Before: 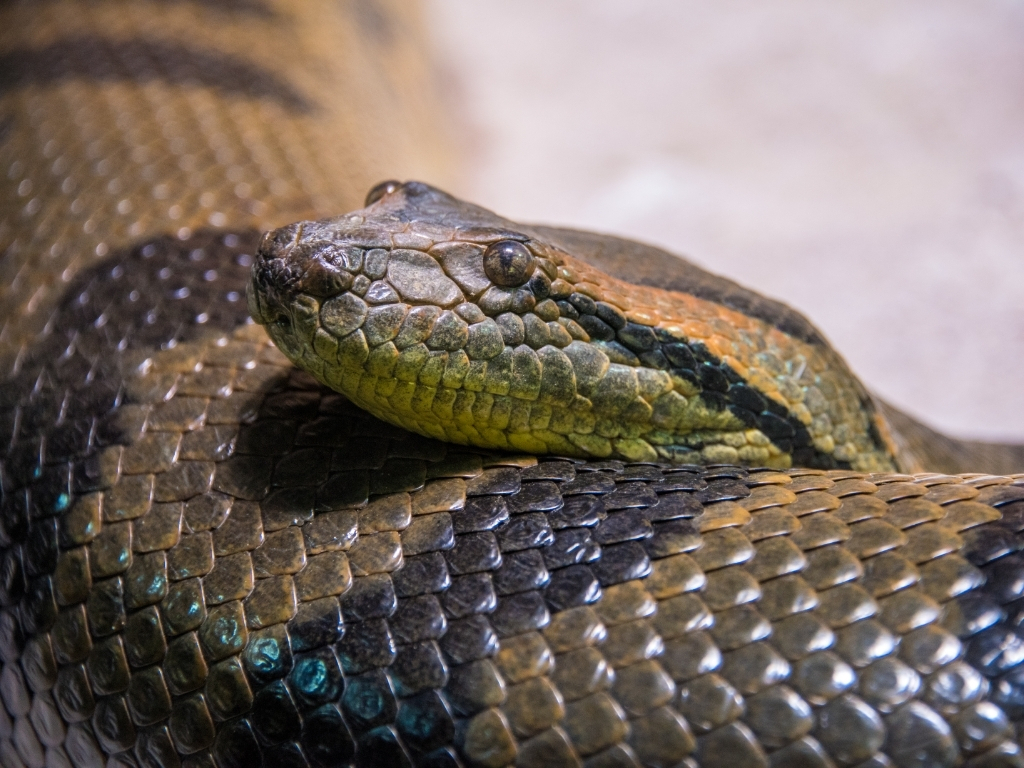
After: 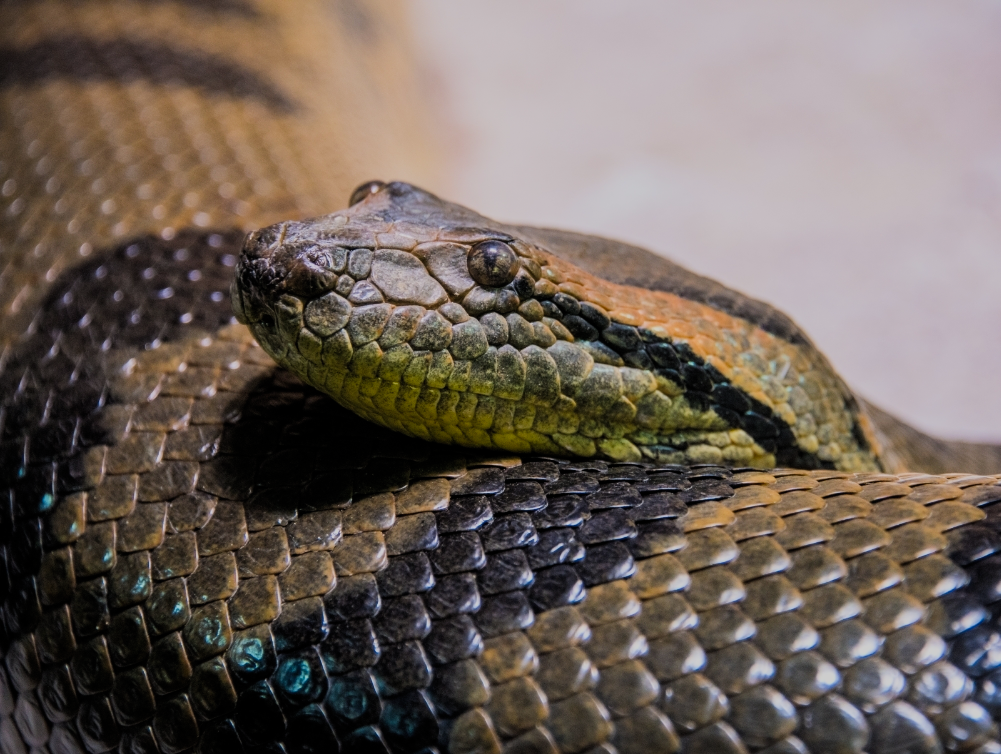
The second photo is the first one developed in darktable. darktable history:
crop and rotate: left 1.638%, right 0.533%, bottom 1.749%
filmic rgb: middle gray luminance 28.76%, black relative exposure -10.31 EV, white relative exposure 5.47 EV, target black luminance 0%, hardness 3.91, latitude 2.1%, contrast 1.133, highlights saturation mix 4.18%, shadows ↔ highlights balance 15.87%, color science v5 (2021), contrast in shadows safe, contrast in highlights safe
exposure: exposure -0.114 EV, compensate exposure bias true, compensate highlight preservation false
